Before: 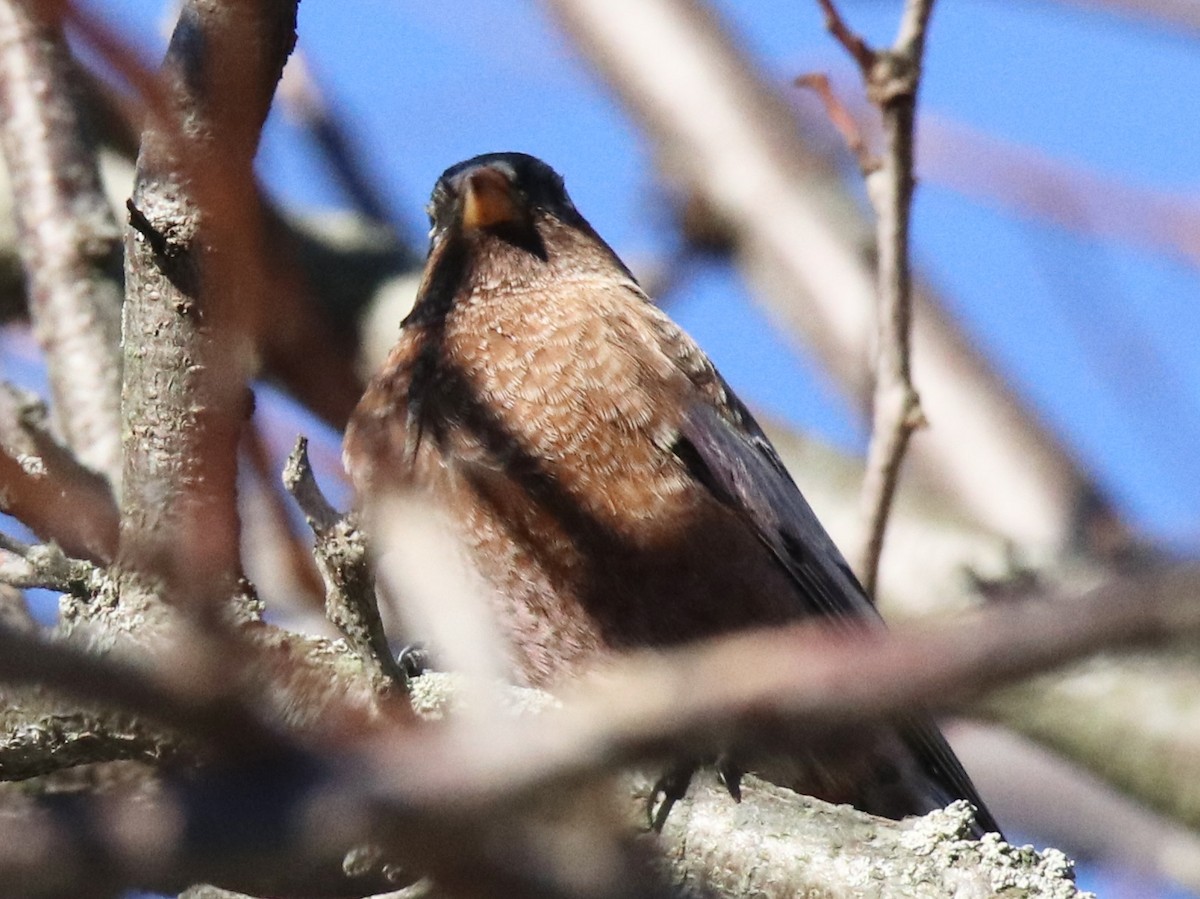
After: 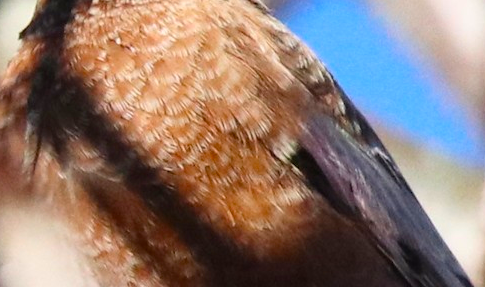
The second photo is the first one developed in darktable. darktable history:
exposure: compensate highlight preservation false
crop: left 31.751%, top 32.172%, right 27.8%, bottom 35.83%
color balance: output saturation 120%
